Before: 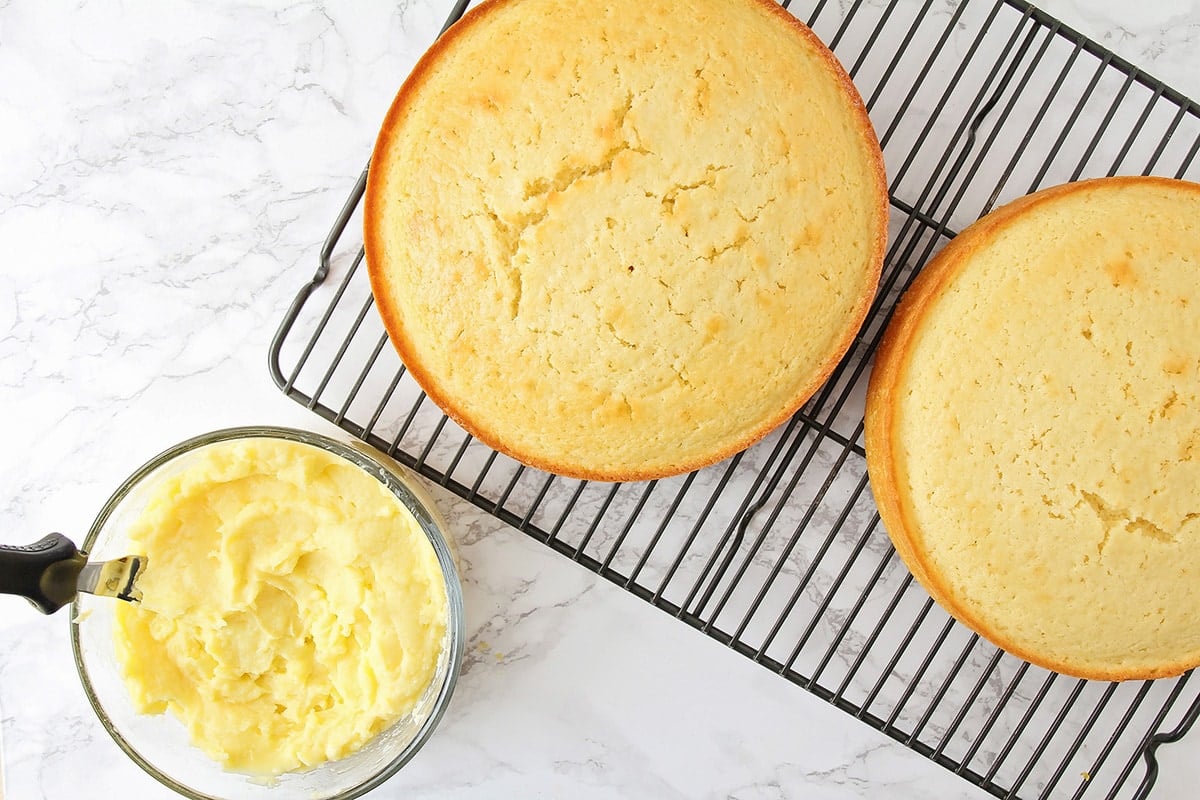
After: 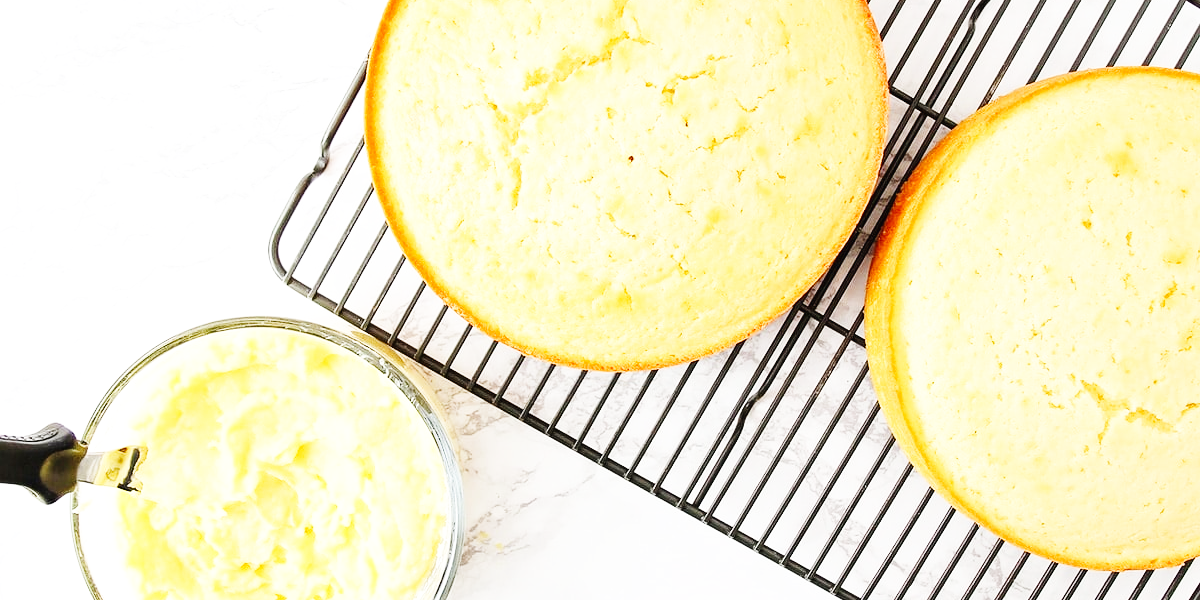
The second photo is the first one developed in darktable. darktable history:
base curve: curves: ch0 [(0, 0.003) (0.001, 0.002) (0.006, 0.004) (0.02, 0.022) (0.048, 0.086) (0.094, 0.234) (0.162, 0.431) (0.258, 0.629) (0.385, 0.8) (0.548, 0.918) (0.751, 0.988) (1, 1)], preserve colors none
crop: top 13.819%, bottom 11.169%
tone equalizer: on, module defaults
